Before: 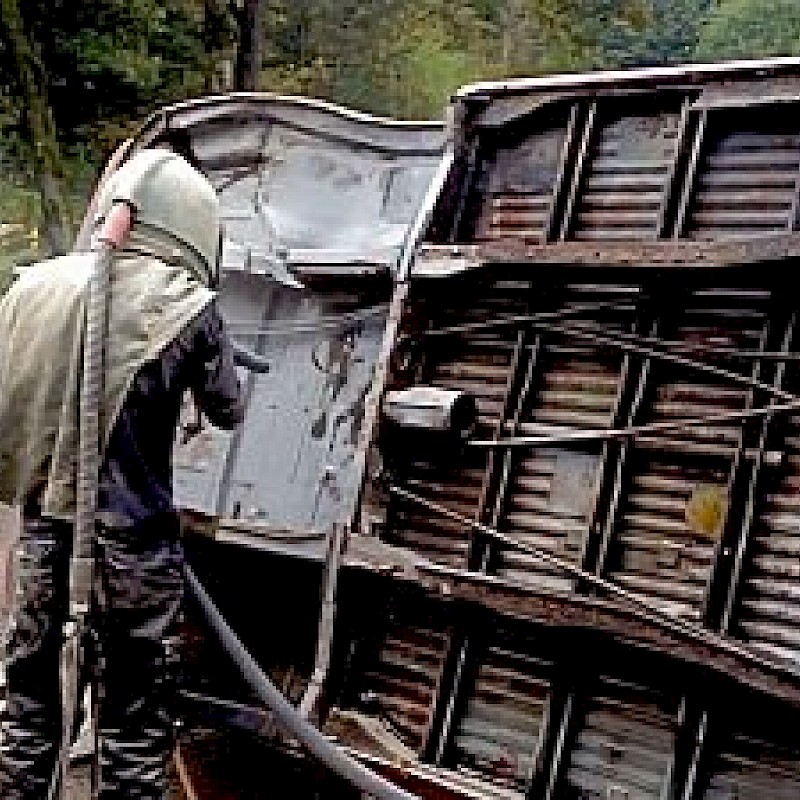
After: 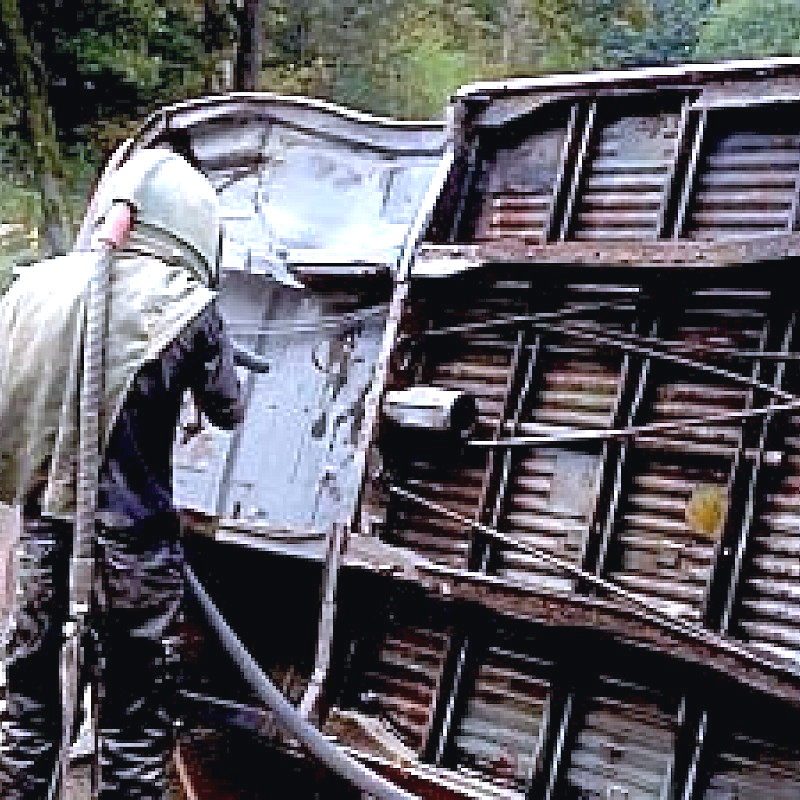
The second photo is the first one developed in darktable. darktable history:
color calibration: illuminant as shot in camera, x 0.37, y 0.382, temperature 4315.5 K
exposure: black level correction -0.002, exposure 0.711 EV, compensate exposure bias true, compensate highlight preservation false
